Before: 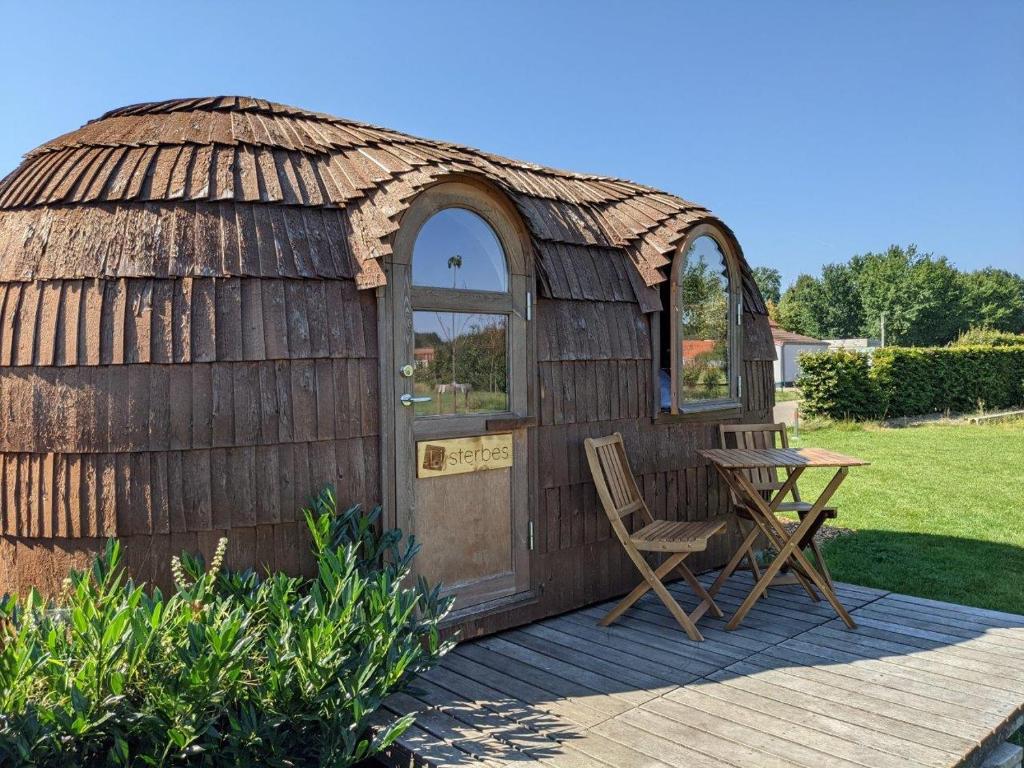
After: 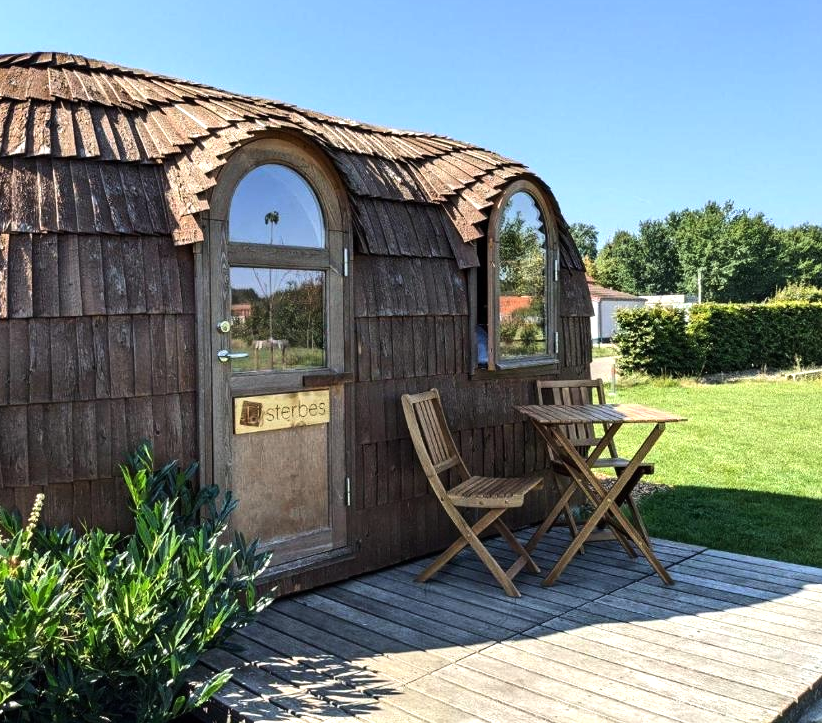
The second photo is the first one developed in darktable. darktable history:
crop and rotate: left 17.959%, top 5.771%, right 1.742%
tone equalizer: -8 EV -0.75 EV, -7 EV -0.7 EV, -6 EV -0.6 EV, -5 EV -0.4 EV, -3 EV 0.4 EV, -2 EV 0.6 EV, -1 EV 0.7 EV, +0 EV 0.75 EV, edges refinement/feathering 500, mask exposure compensation -1.57 EV, preserve details no
